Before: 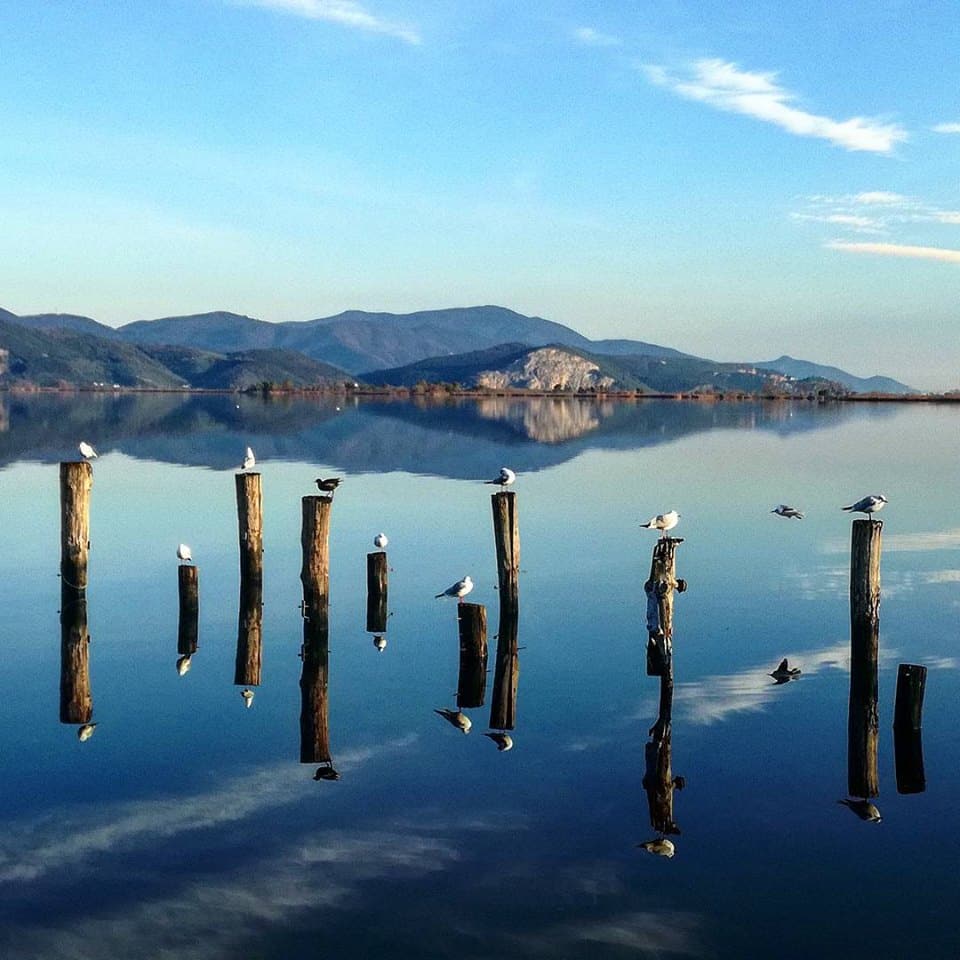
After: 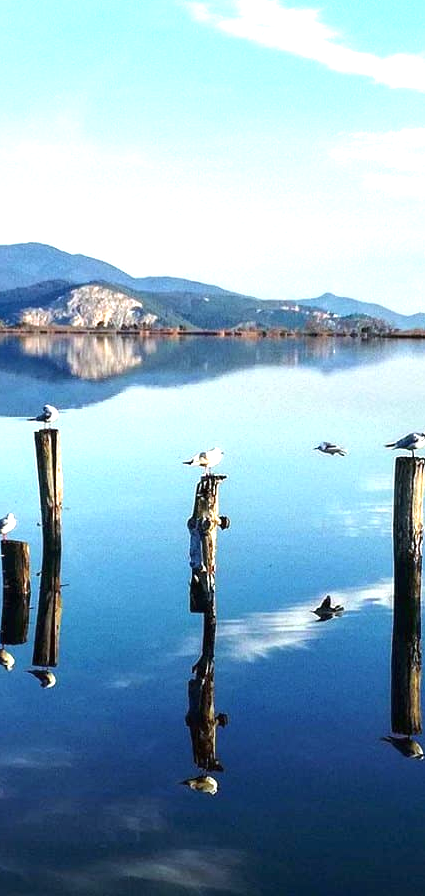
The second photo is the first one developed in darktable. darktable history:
exposure: black level correction 0, exposure 1.1 EV, compensate exposure bias true, compensate highlight preservation false
white balance: red 0.98, blue 1.034
crop: left 47.628%, top 6.643%, right 7.874%
